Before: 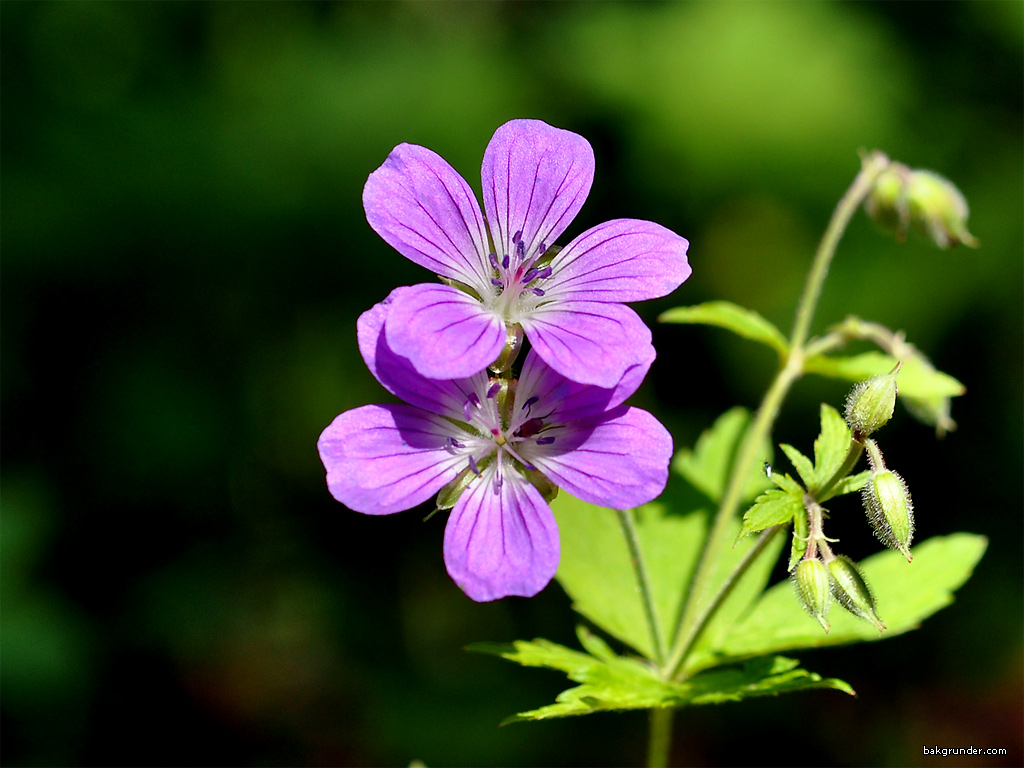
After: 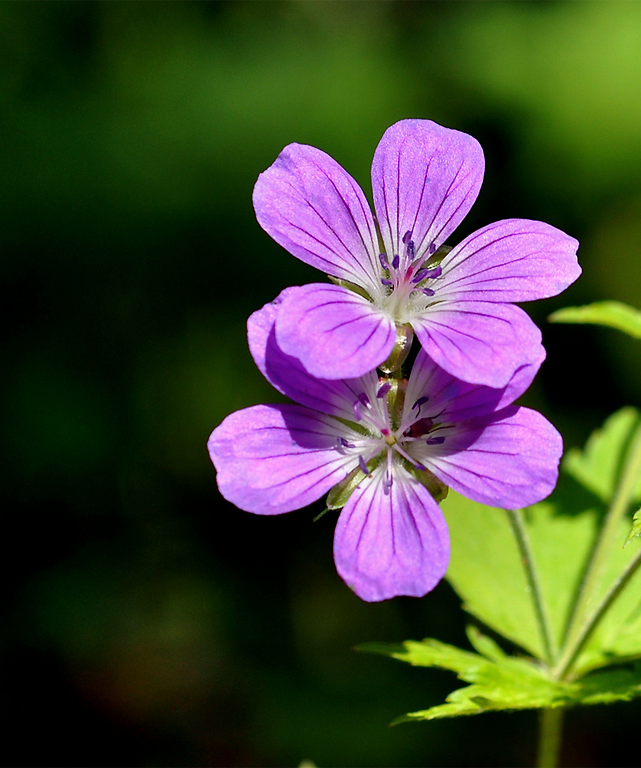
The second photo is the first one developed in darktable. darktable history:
levels: levels [0, 0.51, 1]
crop: left 10.785%, right 26.582%
